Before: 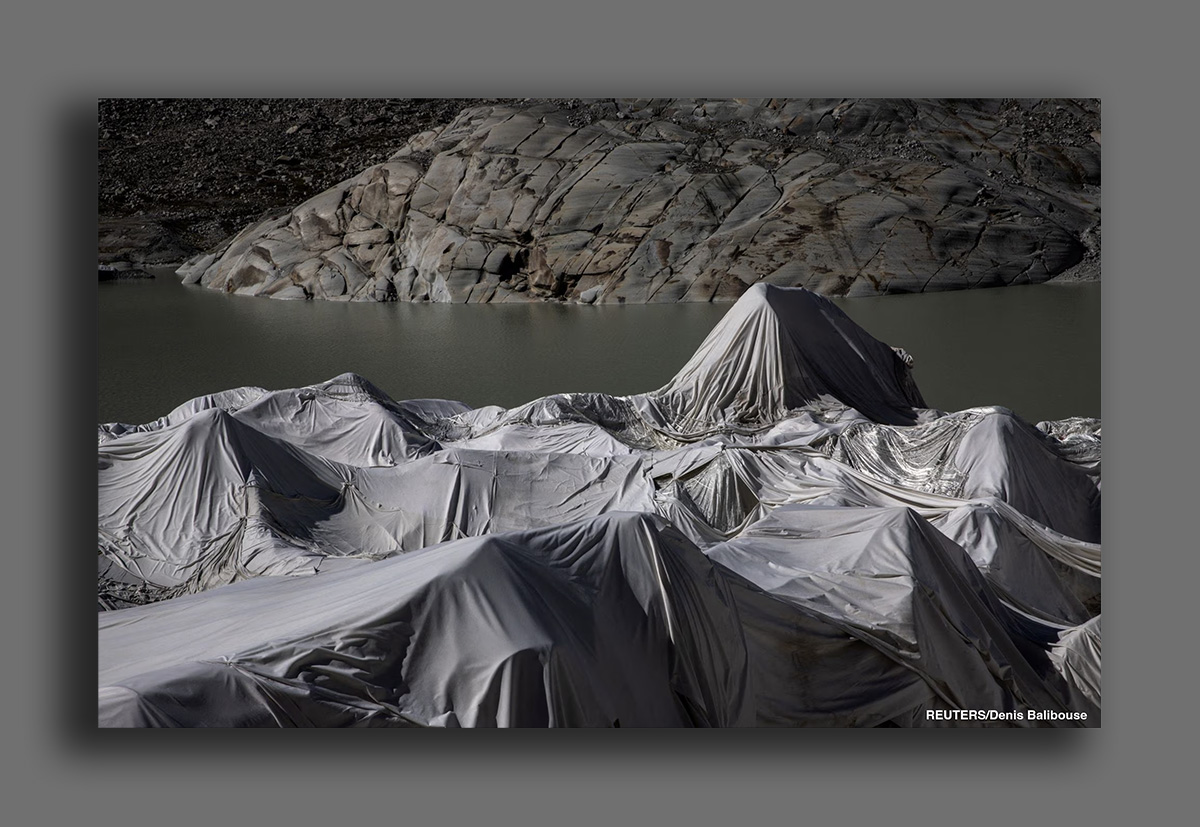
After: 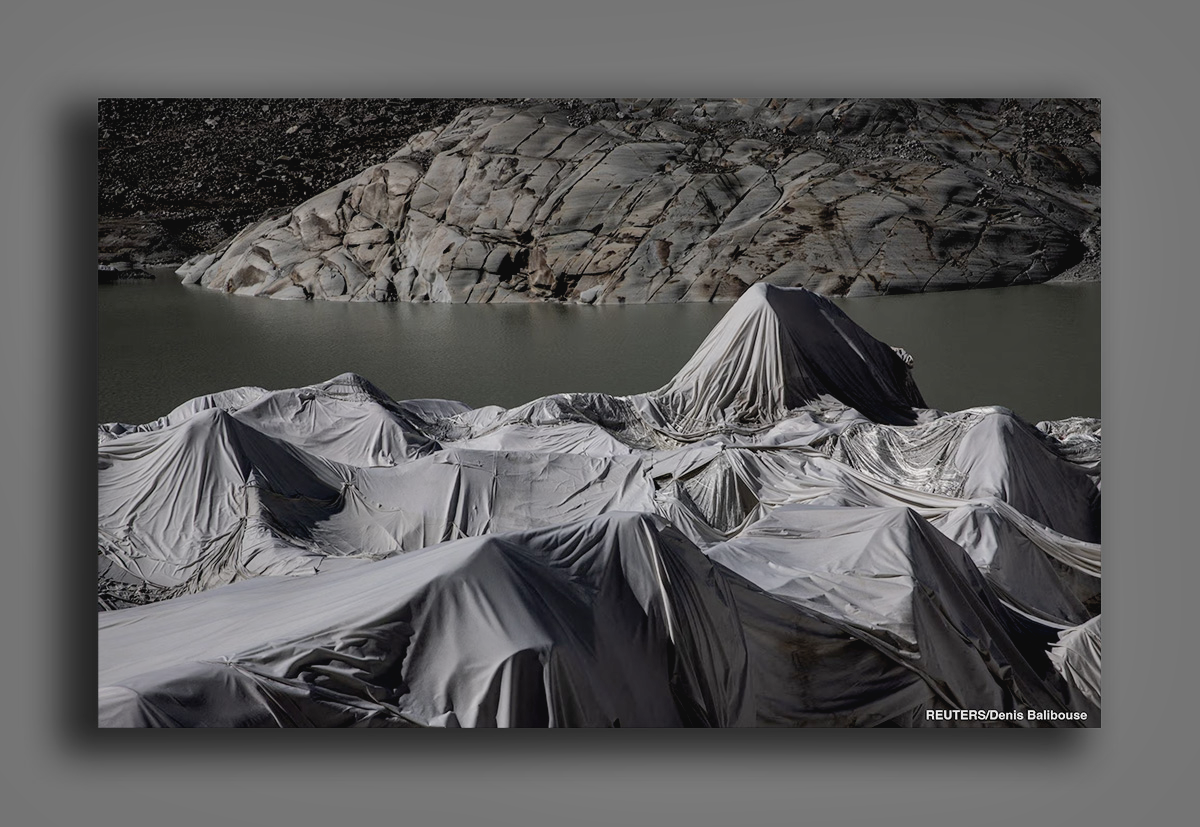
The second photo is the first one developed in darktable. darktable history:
contrast brightness saturation: contrast -0.06, saturation -0.417
exposure: black level correction 0.006, exposure -0.219 EV, compensate highlight preservation false
shadows and highlights: soften with gaussian
color balance rgb: perceptual saturation grading › global saturation 14.817%, perceptual brilliance grading › mid-tones 9.415%, perceptual brilliance grading › shadows 15.282%
